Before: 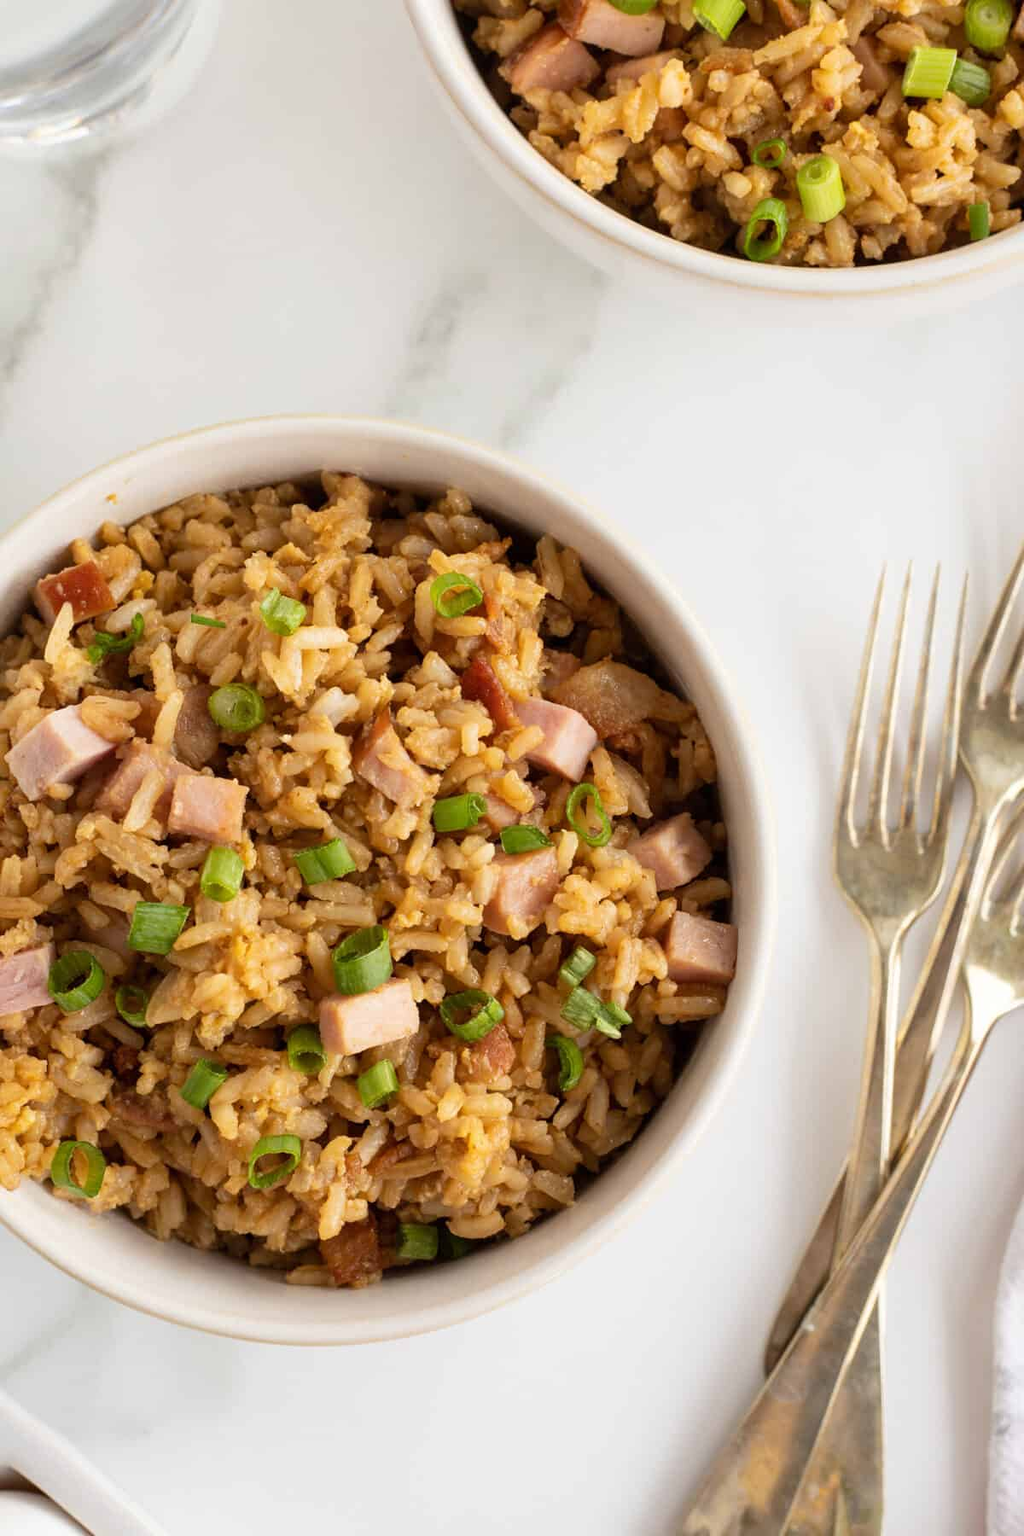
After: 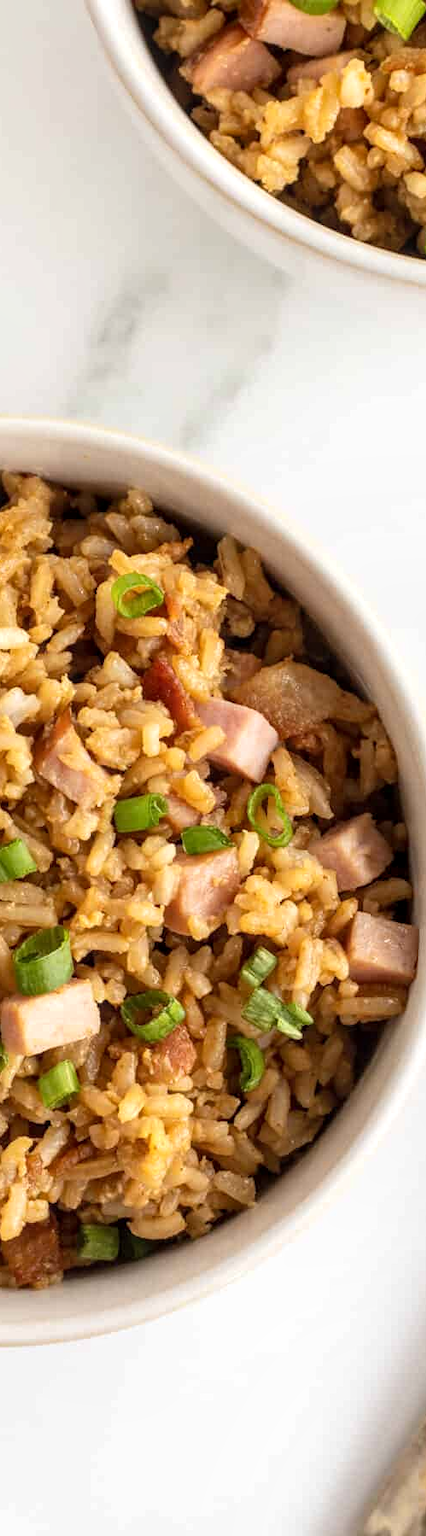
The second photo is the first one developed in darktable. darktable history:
local contrast: on, module defaults
exposure: exposure 0.191 EV, compensate highlight preservation false
crop: left 31.229%, right 27.105%
